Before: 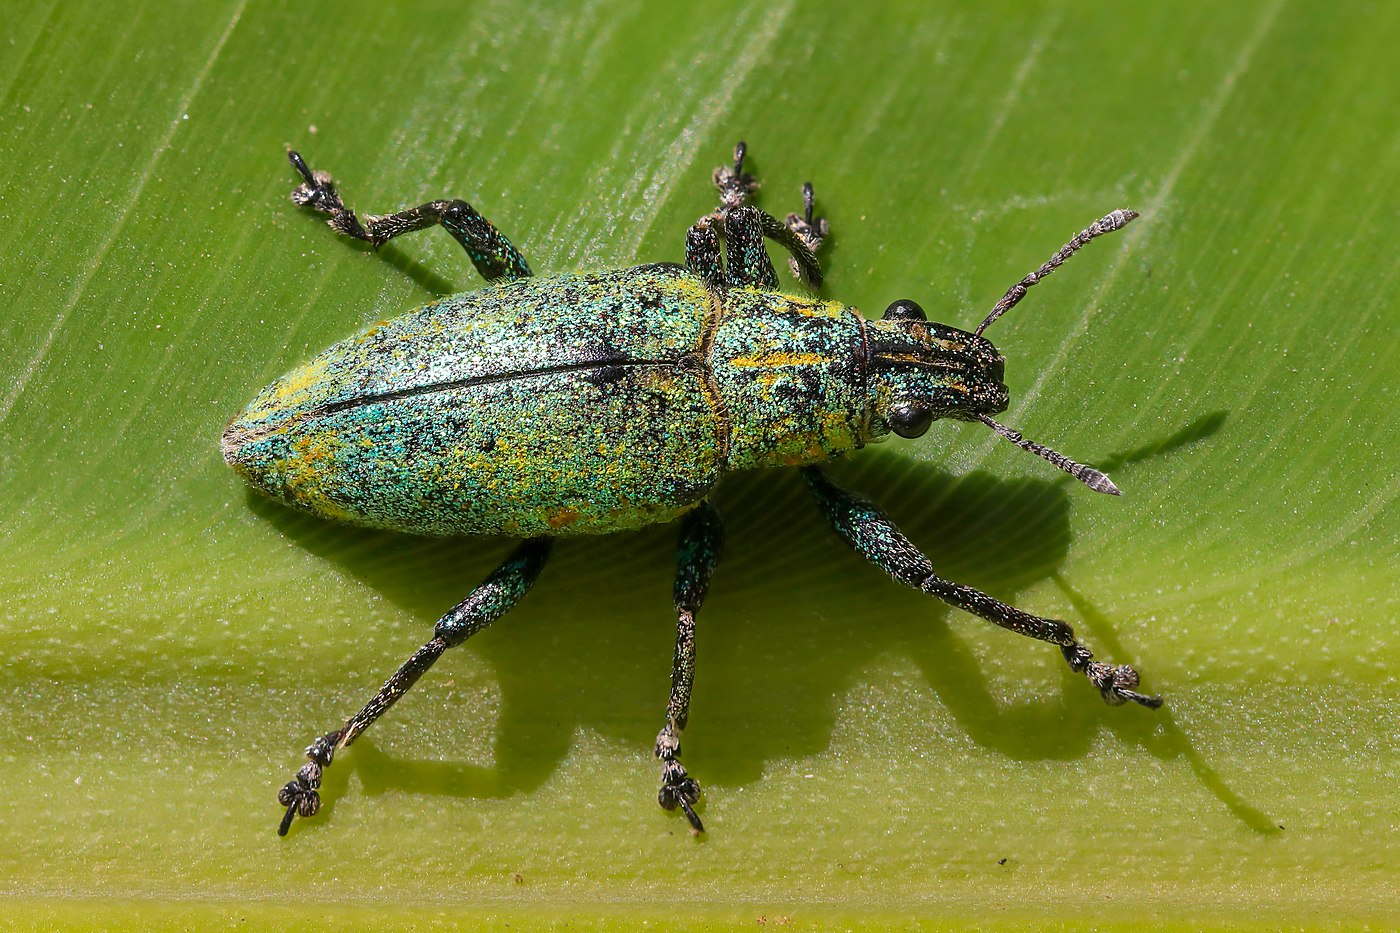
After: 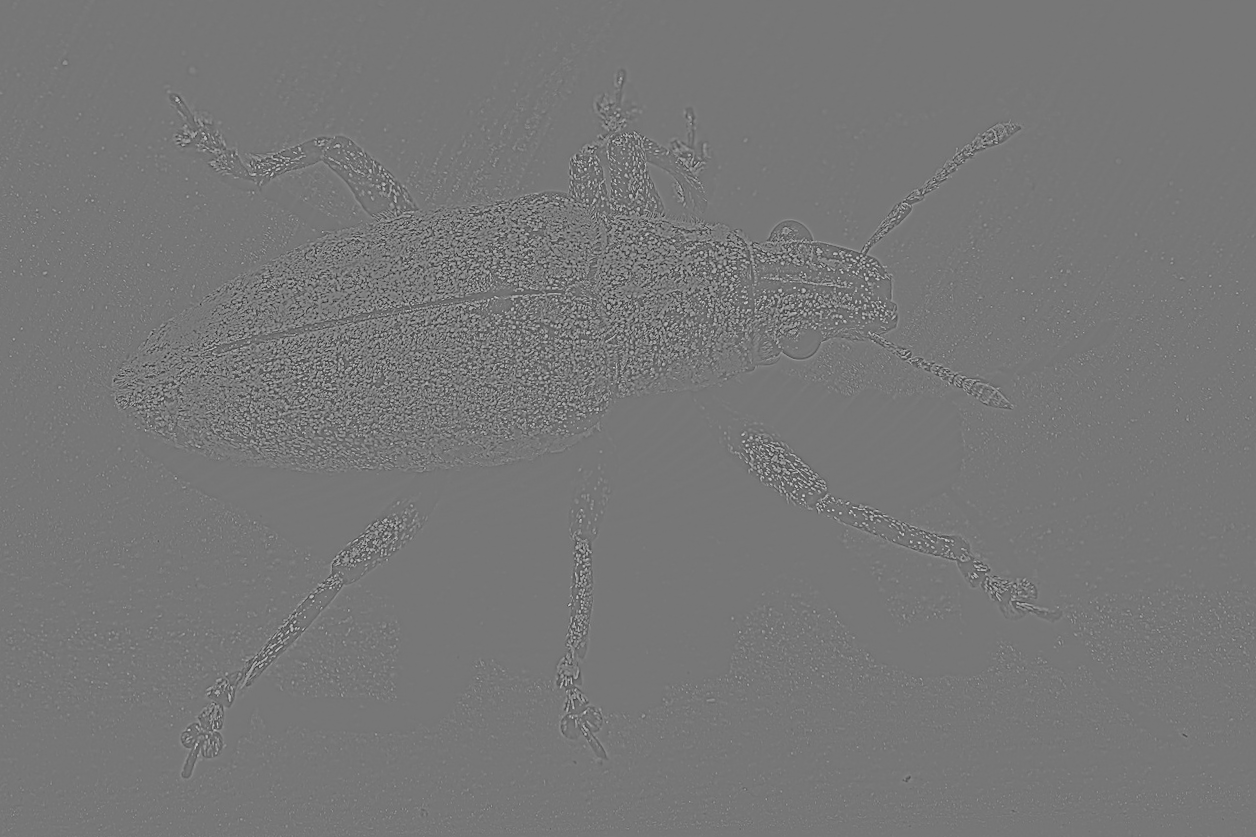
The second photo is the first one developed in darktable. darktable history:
crop and rotate: angle 1.96°, left 5.673%, top 5.673%
highpass: sharpness 5.84%, contrast boost 8.44%
sharpen: on, module defaults
color balance rgb: linear chroma grading › global chroma -16.06%, perceptual saturation grading › global saturation -32.85%, global vibrance -23.56%
